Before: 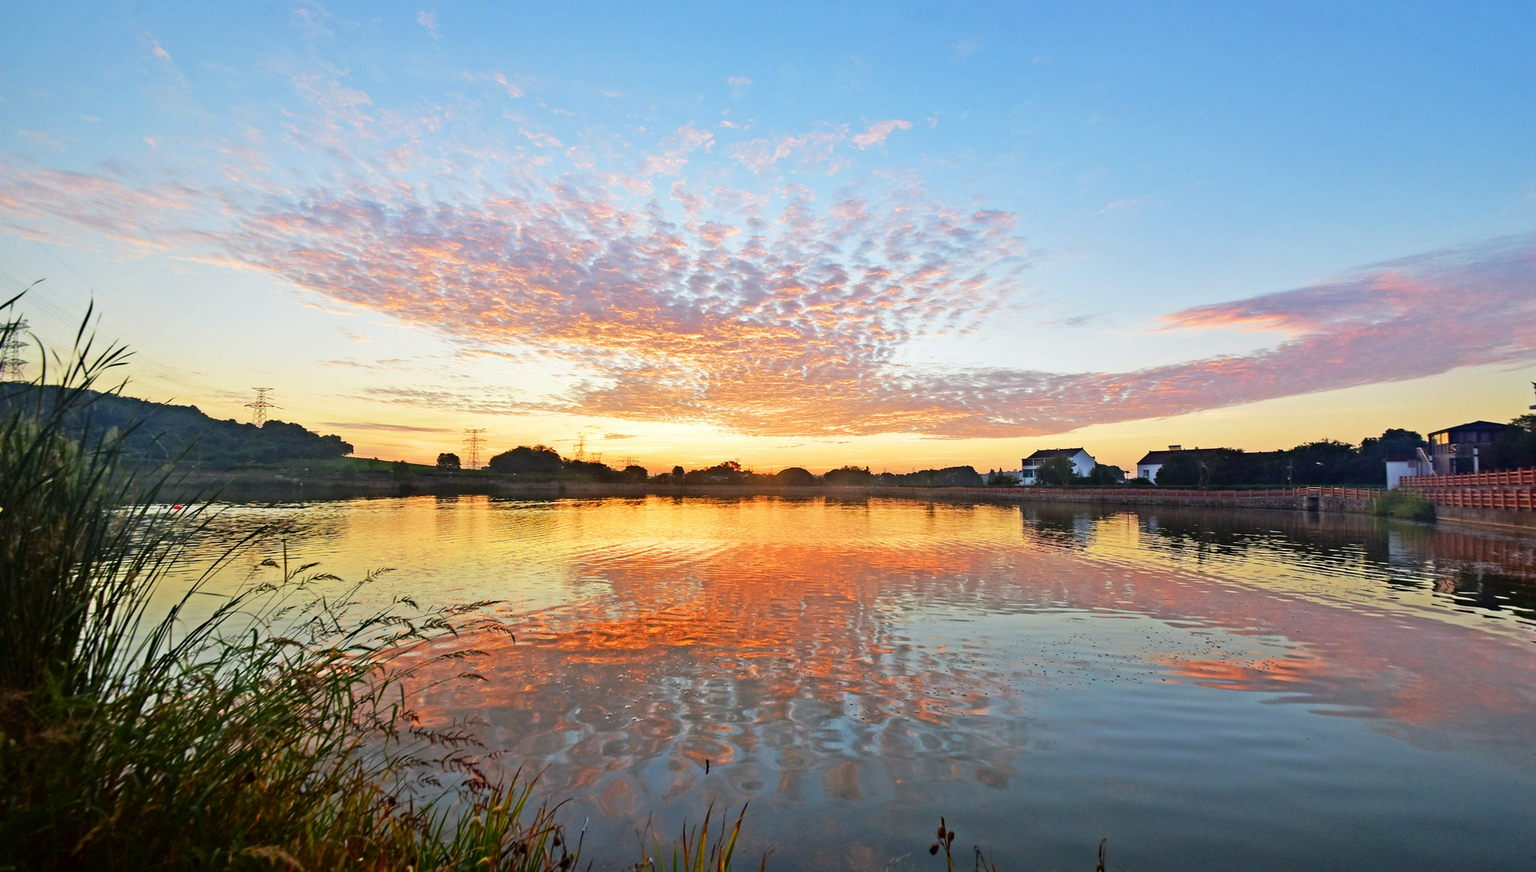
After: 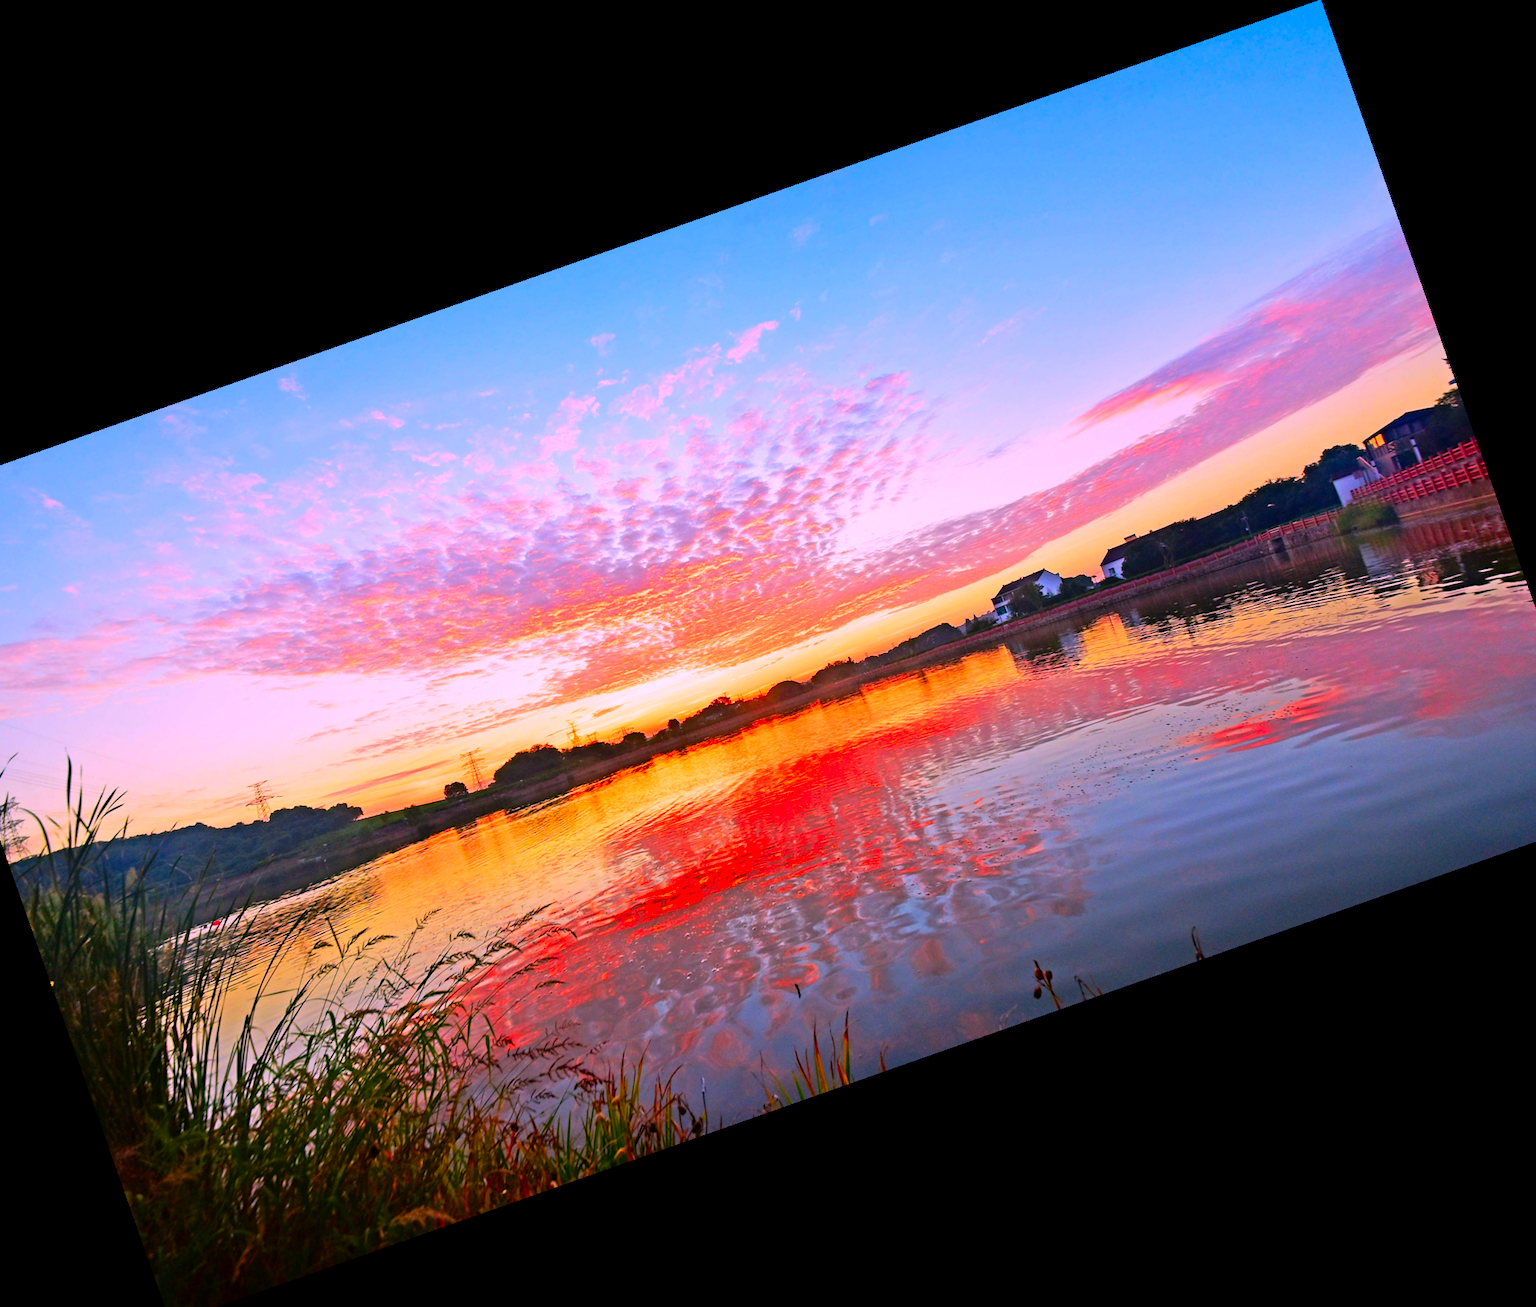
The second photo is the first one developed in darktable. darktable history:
crop and rotate: angle 19.43°, left 6.812%, right 4.125%, bottom 1.087%
color correction: highlights a* 19.5, highlights b* -11.53, saturation 1.69
